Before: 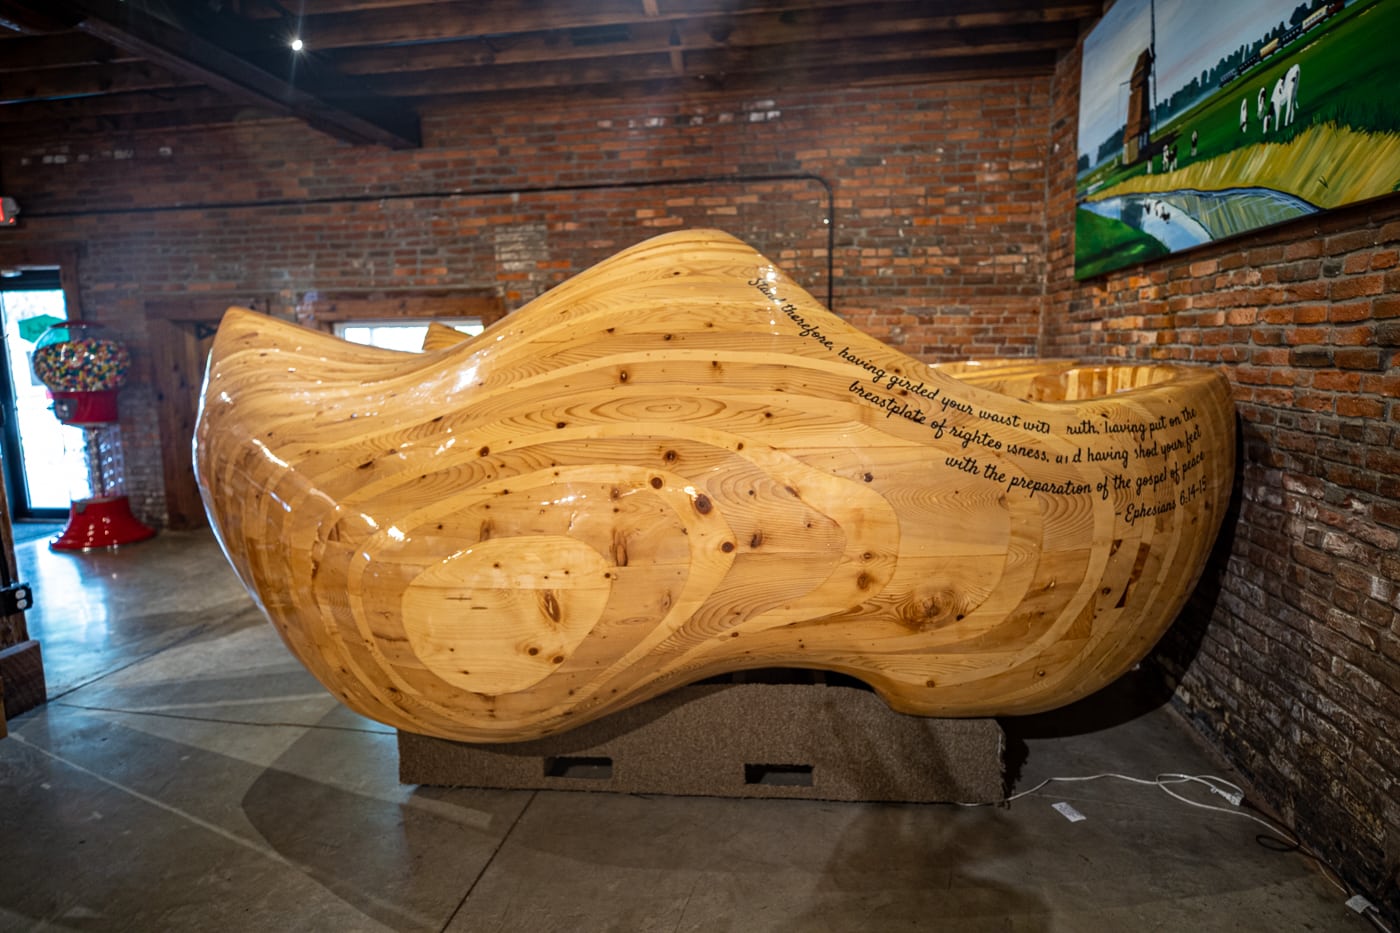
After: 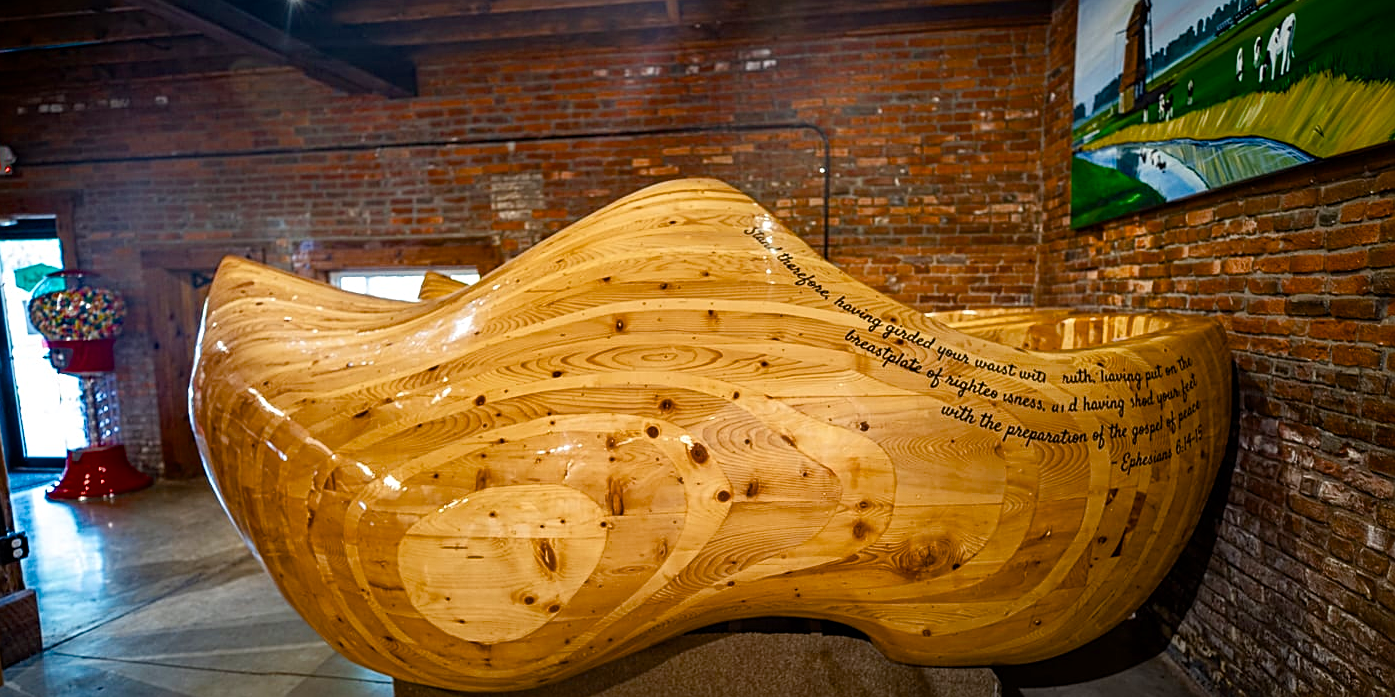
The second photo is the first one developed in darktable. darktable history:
sharpen: on, module defaults
crop: left 0.336%, top 5.532%, bottom 19.738%
color balance rgb: perceptual saturation grading › global saturation 9.167%, perceptual saturation grading › highlights -13.723%, perceptual saturation grading › mid-tones 14.781%, perceptual saturation grading › shadows 23.773%, perceptual brilliance grading › global brilliance 2.865%, perceptual brilliance grading › highlights -2.243%, perceptual brilliance grading › shadows 2.87%, global vibrance 16.607%, saturation formula JzAzBz (2021)
